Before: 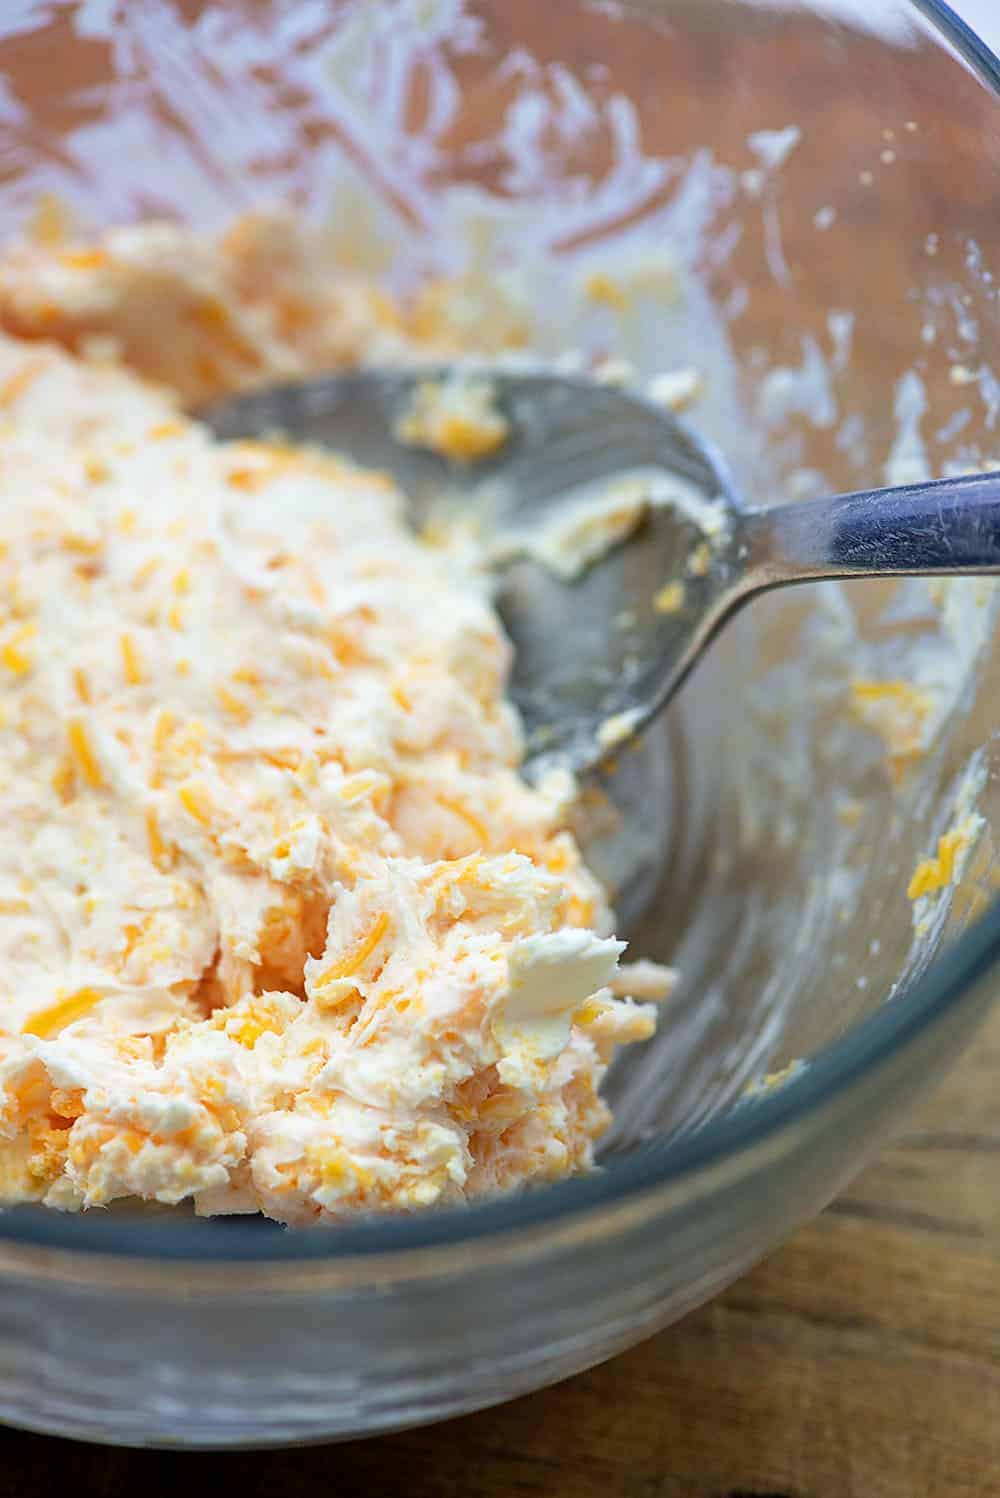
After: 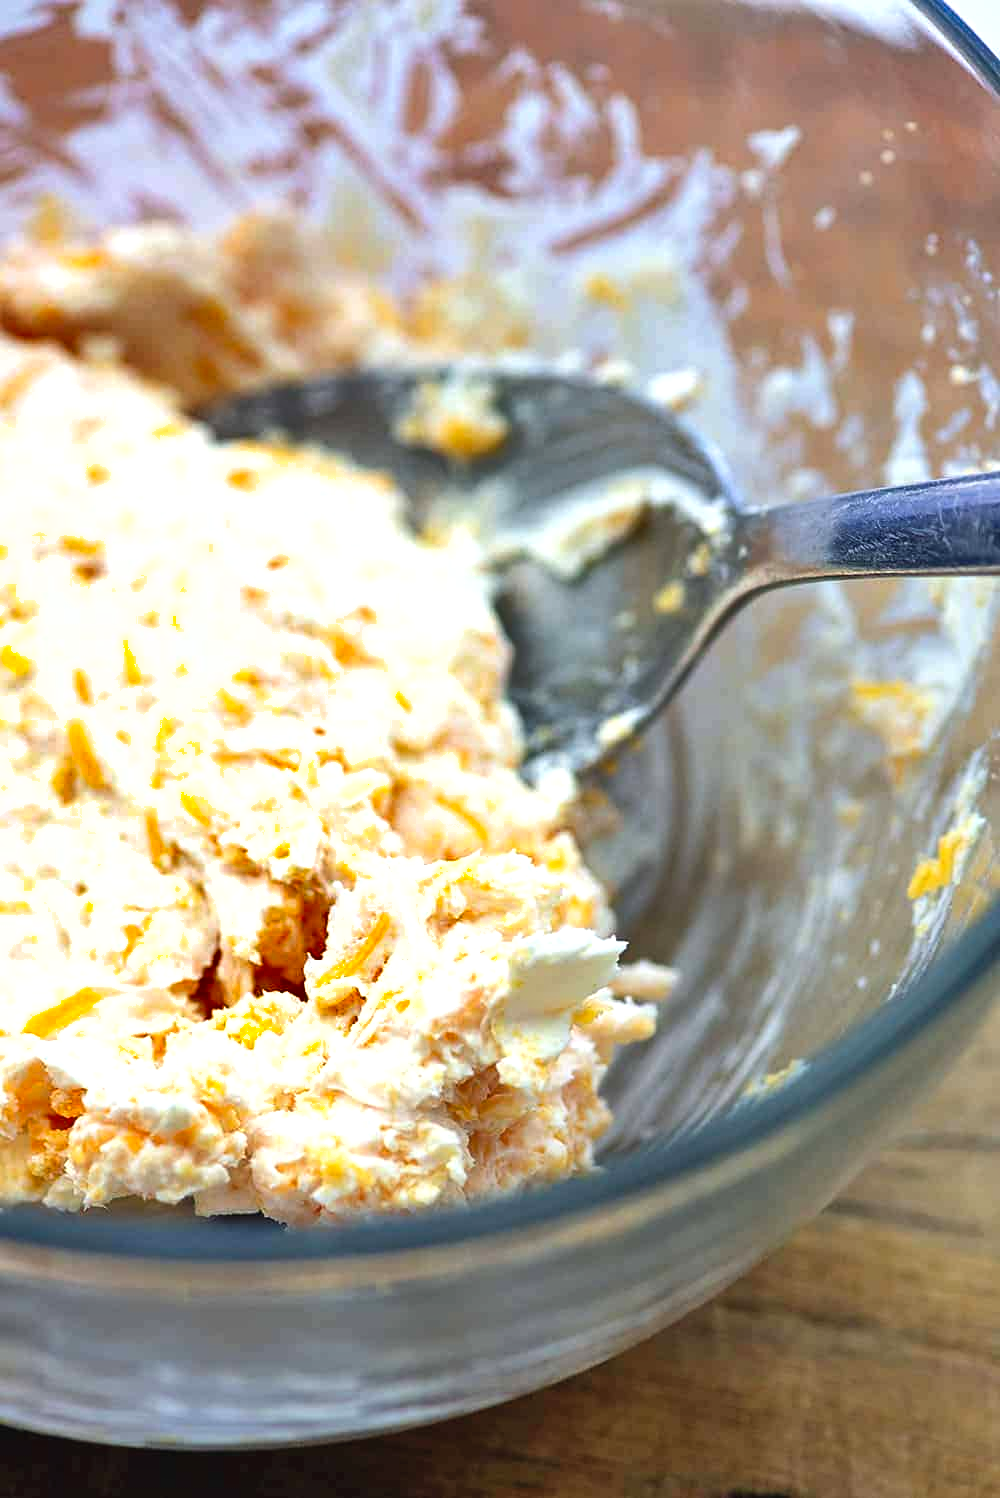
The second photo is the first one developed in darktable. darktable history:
exposure: black level correction -0.002, exposure 0.544 EV, compensate exposure bias true, compensate highlight preservation false
shadows and highlights: soften with gaussian
